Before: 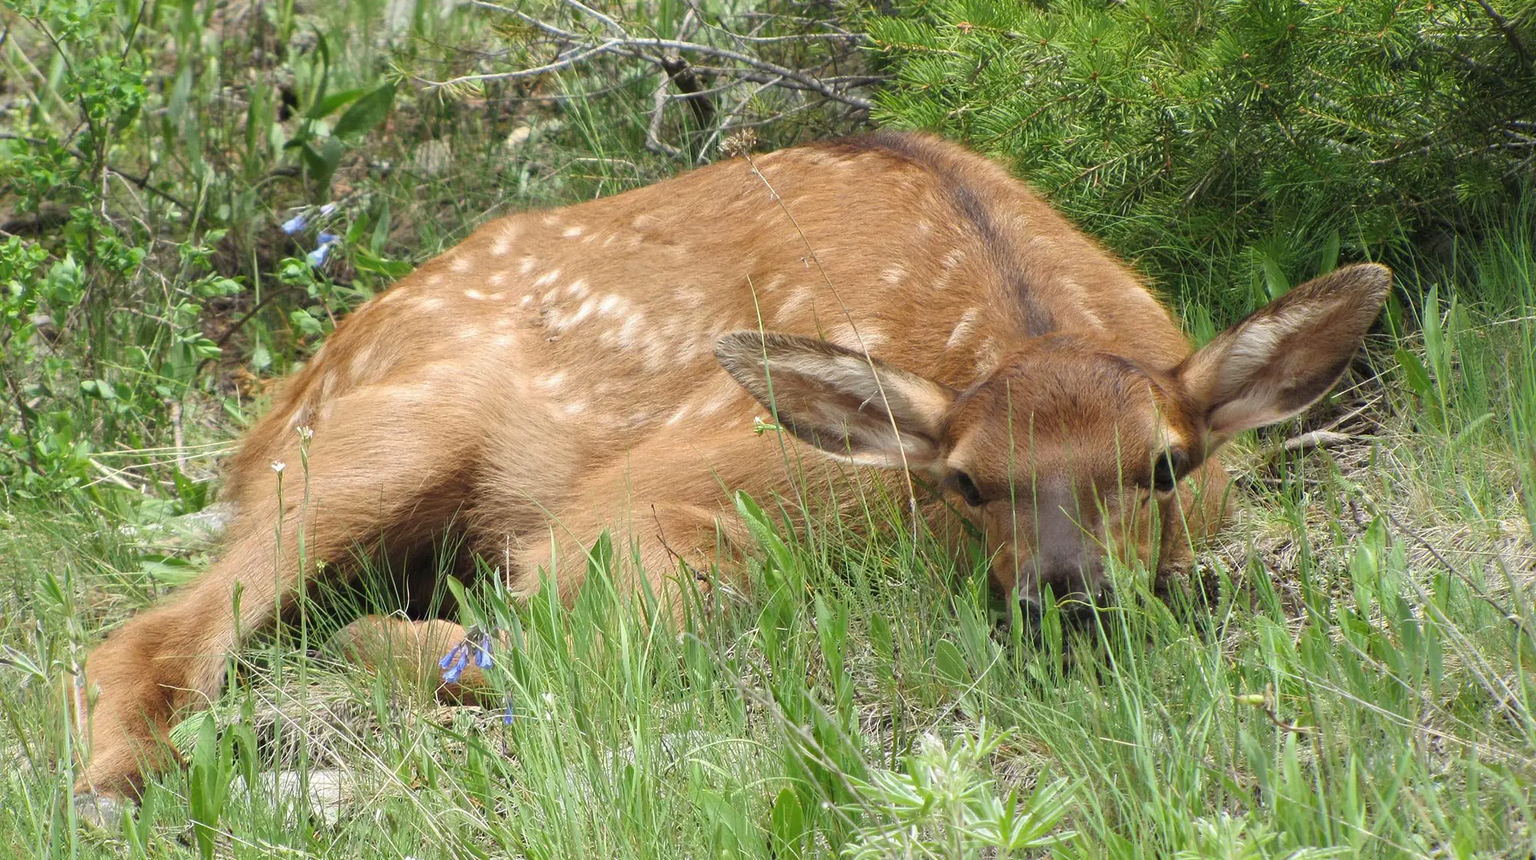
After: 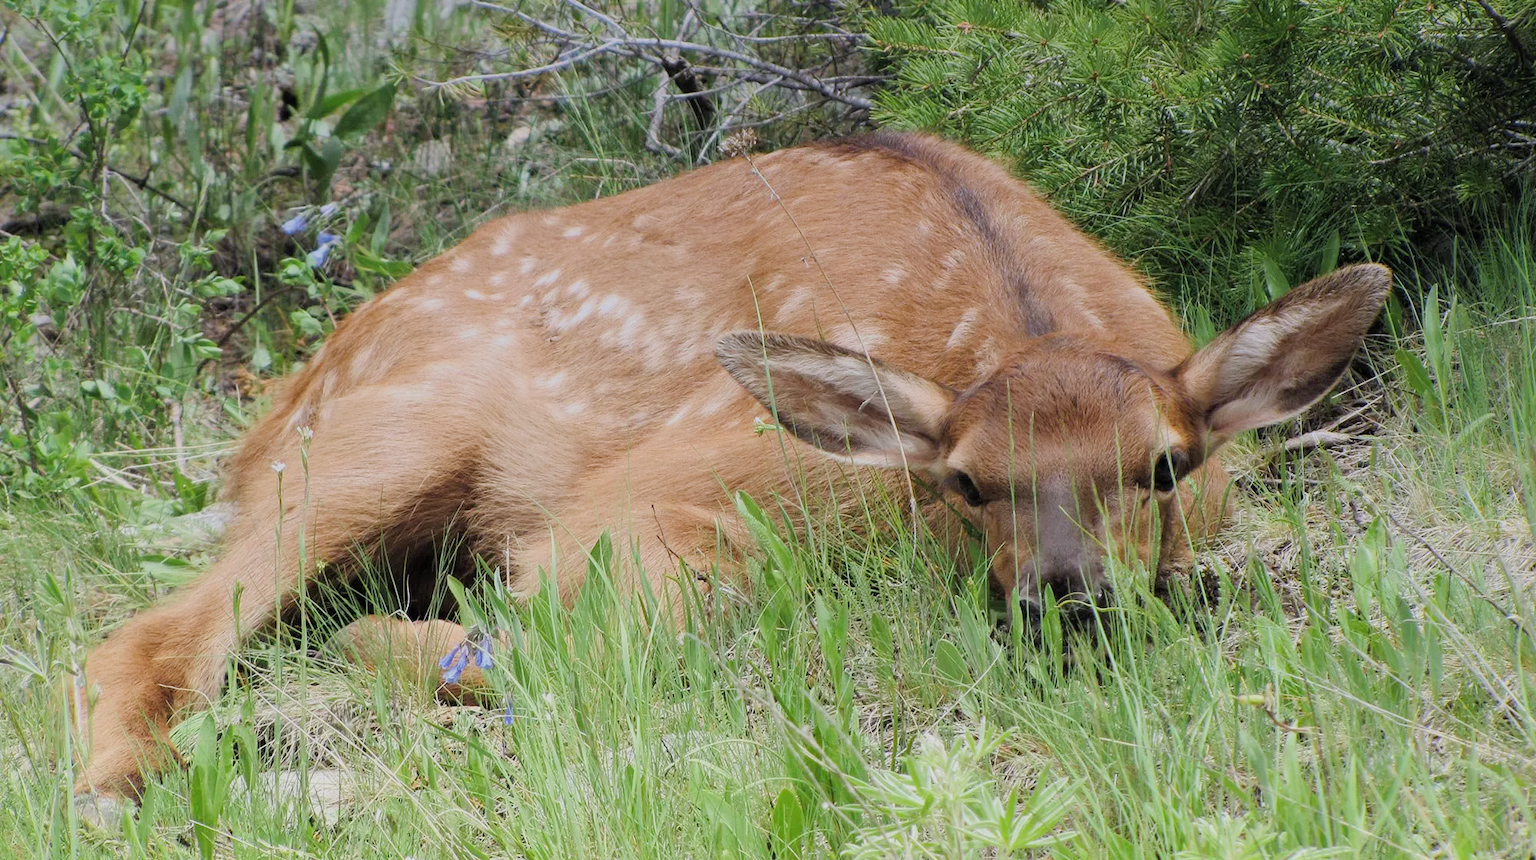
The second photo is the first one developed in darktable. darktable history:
filmic rgb: black relative exposure -8.54 EV, white relative exposure 5.52 EV, hardness 3.39, contrast 1.016
exposure: exposure 0.485 EV, compensate highlight preservation false
graduated density: hue 238.83°, saturation 50%
